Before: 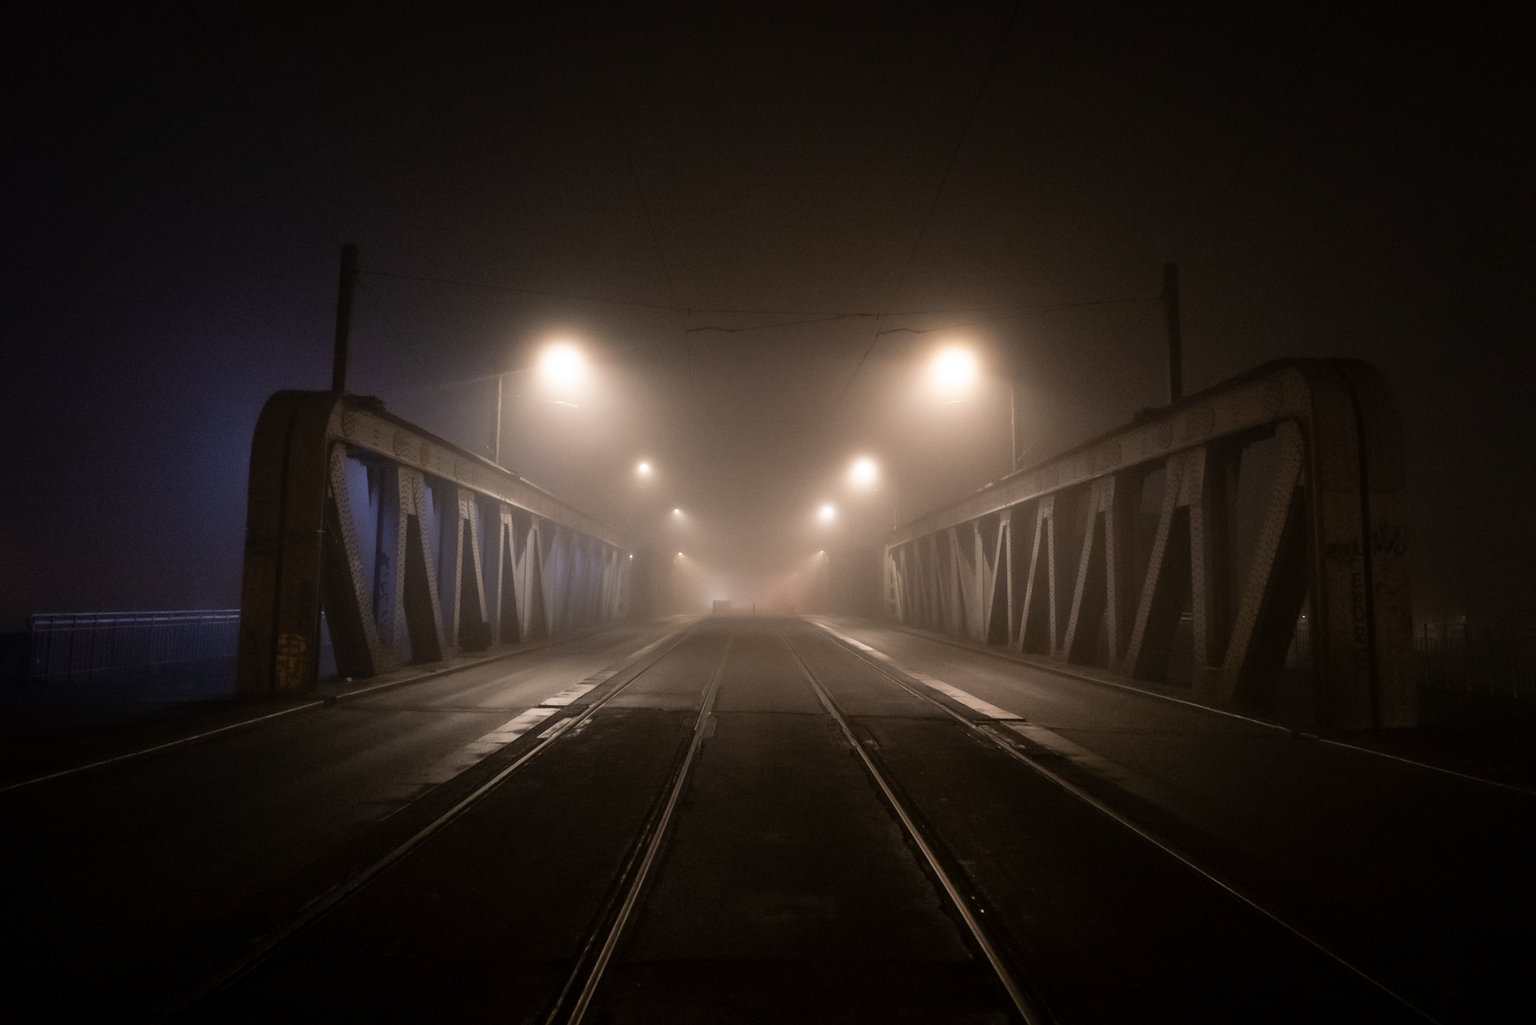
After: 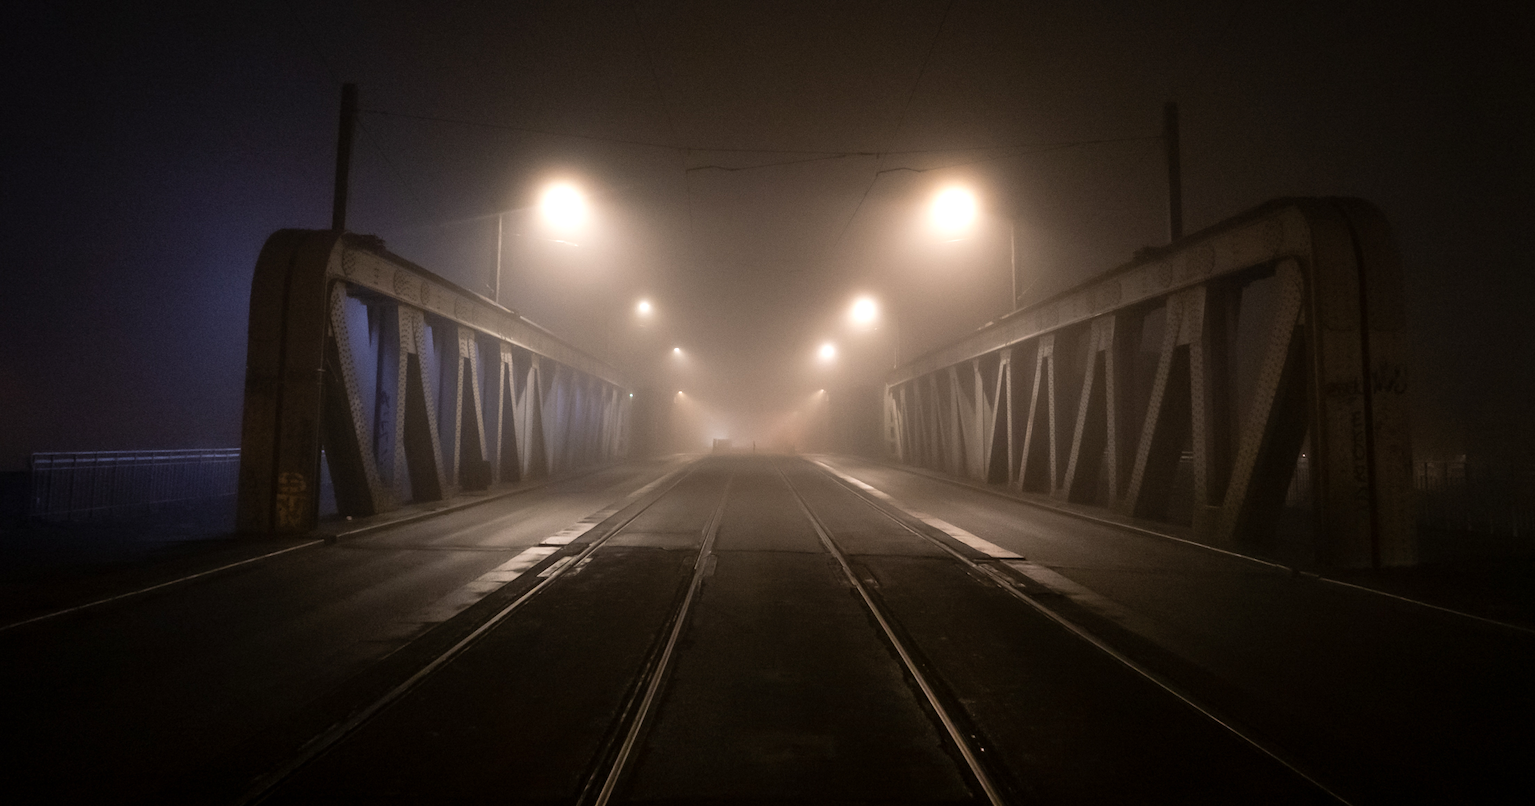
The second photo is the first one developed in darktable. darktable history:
crop and rotate: top 15.774%, bottom 5.506%
exposure: exposure 0.2 EV, compensate highlight preservation false
